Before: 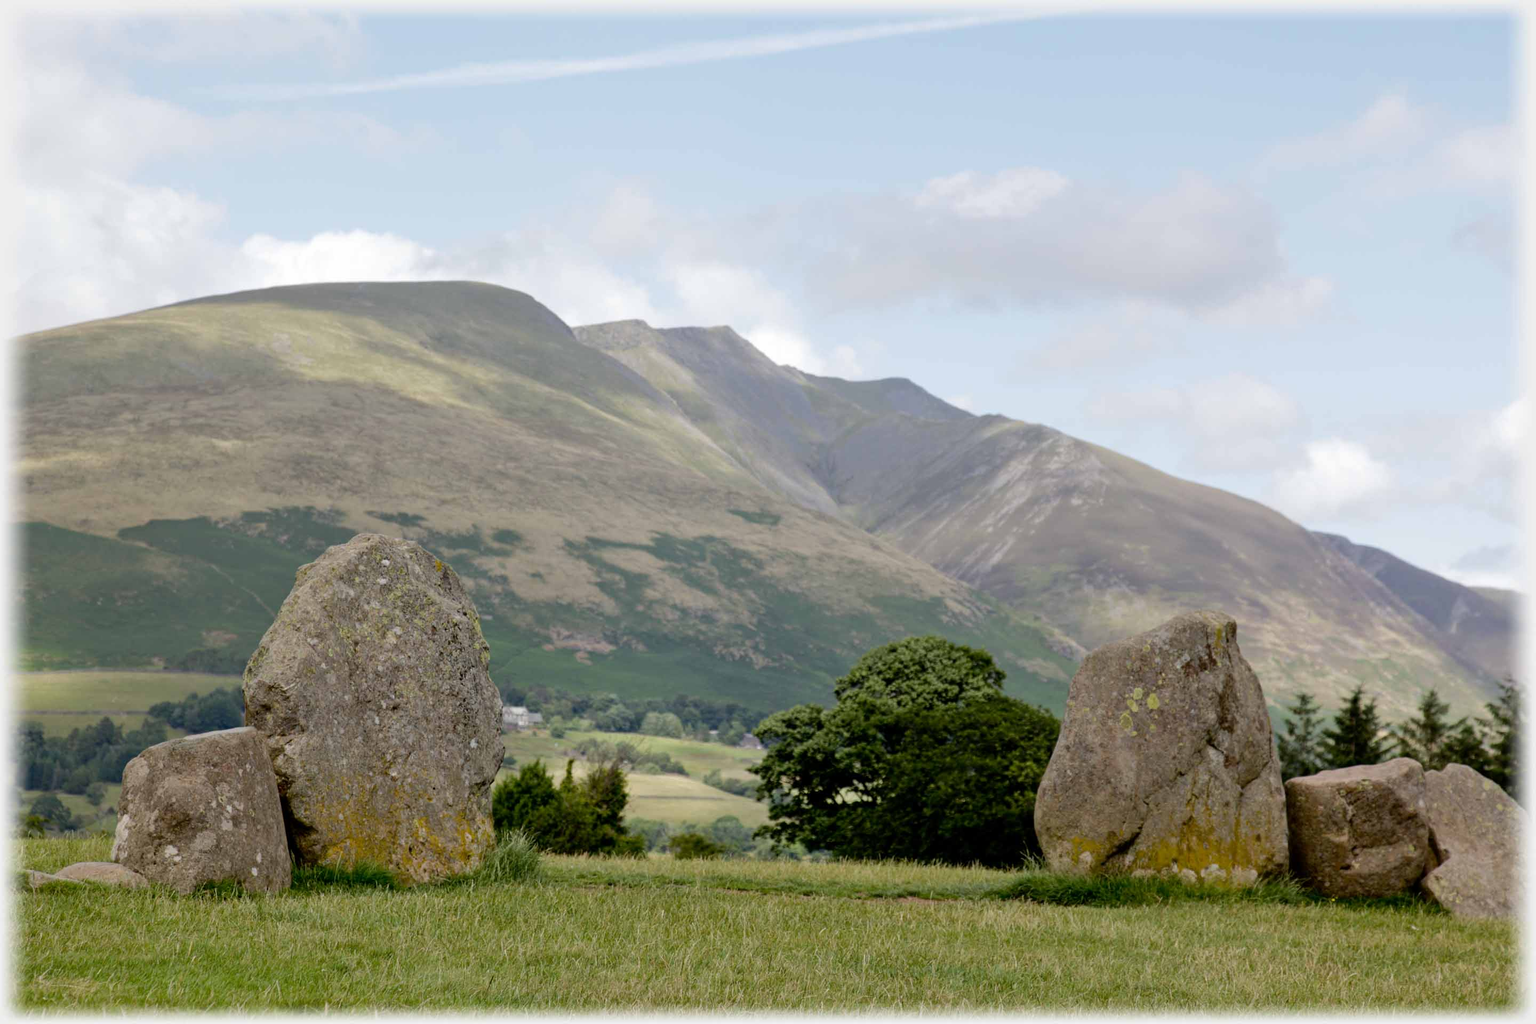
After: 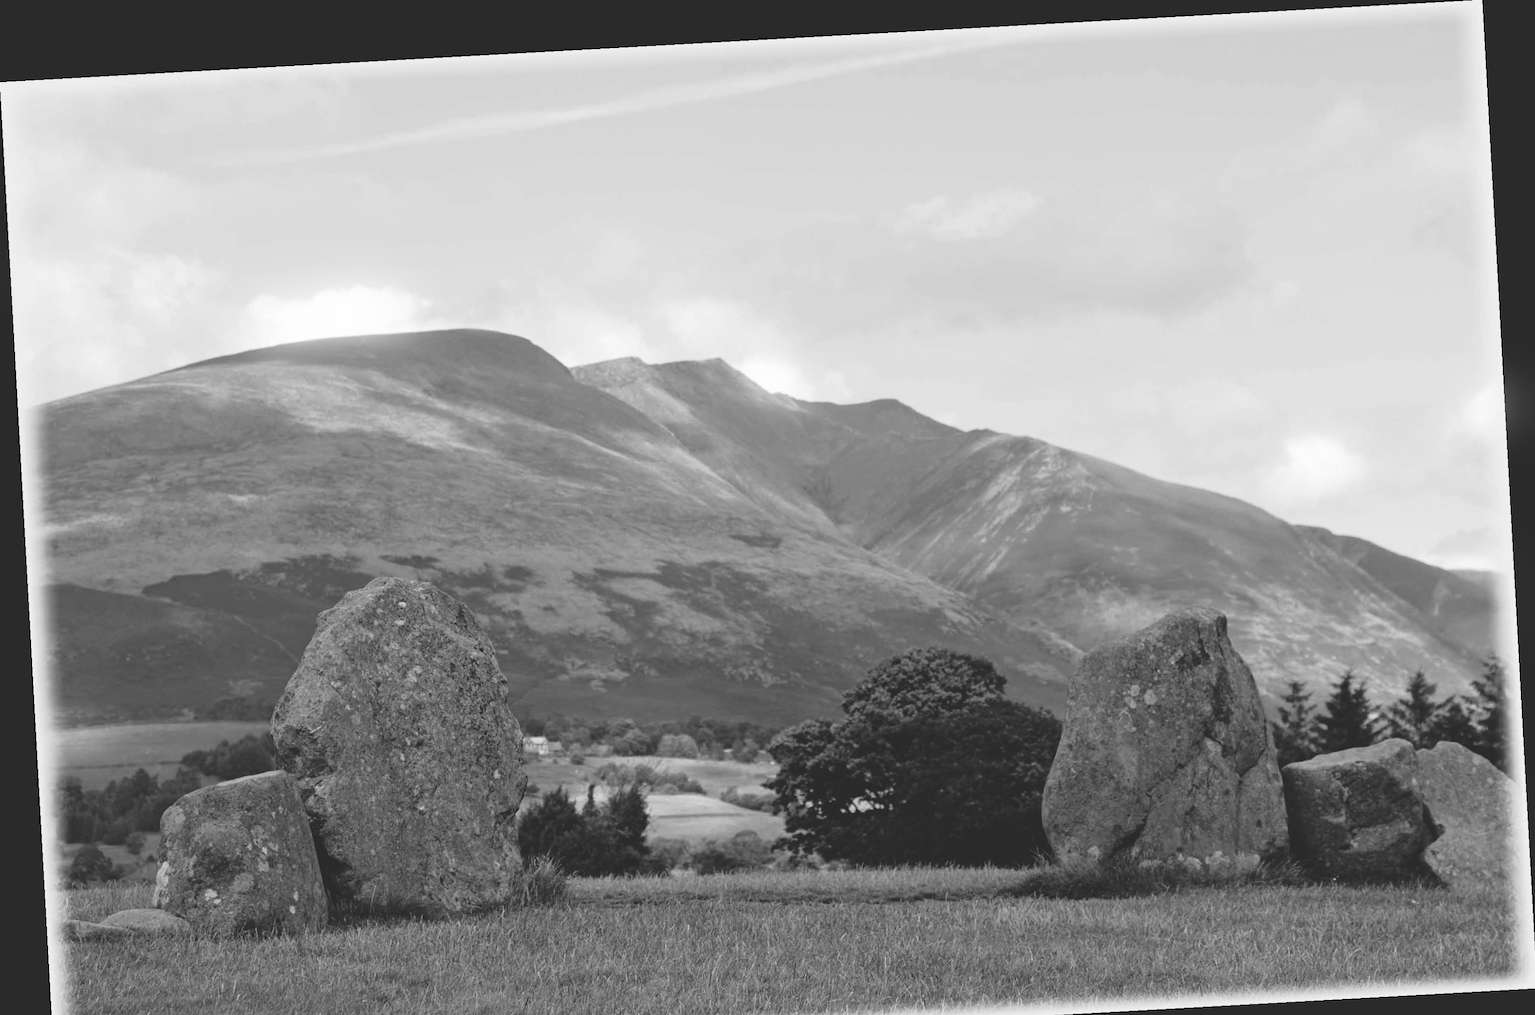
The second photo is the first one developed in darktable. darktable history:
crop and rotate: top 0%, bottom 5.097%
bloom: size 9%, threshold 100%, strength 7%
rgb curve: curves: ch0 [(0, 0.186) (0.314, 0.284) (0.775, 0.708) (1, 1)], compensate middle gray true, preserve colors none
monochrome: on, module defaults
rotate and perspective: rotation -3.18°, automatic cropping off
exposure: black level correction 0, exposure 0.7 EV, compensate exposure bias true, compensate highlight preservation false
tone curve: curves: ch0 [(0, 0.006) (0.037, 0.022) (0.123, 0.105) (0.19, 0.173) (0.277, 0.279) (0.474, 0.517) (0.597, 0.662) (0.687, 0.774) (0.855, 0.891) (1, 0.982)]; ch1 [(0, 0) (0.243, 0.245) (0.422, 0.415) (0.493, 0.498) (0.508, 0.503) (0.531, 0.55) (0.551, 0.582) (0.626, 0.672) (0.694, 0.732) (1, 1)]; ch2 [(0, 0) (0.249, 0.216) (0.356, 0.329) (0.424, 0.442) (0.476, 0.477) (0.498, 0.503) (0.517, 0.524) (0.532, 0.547) (0.562, 0.592) (0.614, 0.657) (0.706, 0.748) (0.808, 0.809) (0.991, 0.968)], color space Lab, independent channels, preserve colors none
